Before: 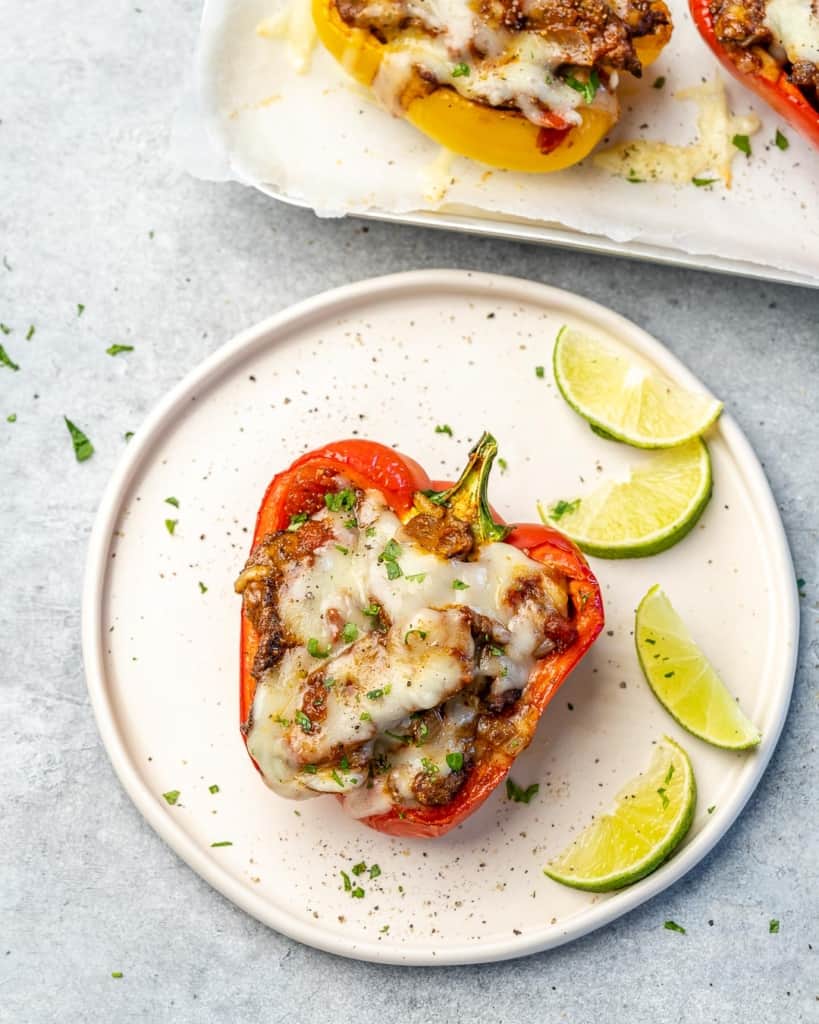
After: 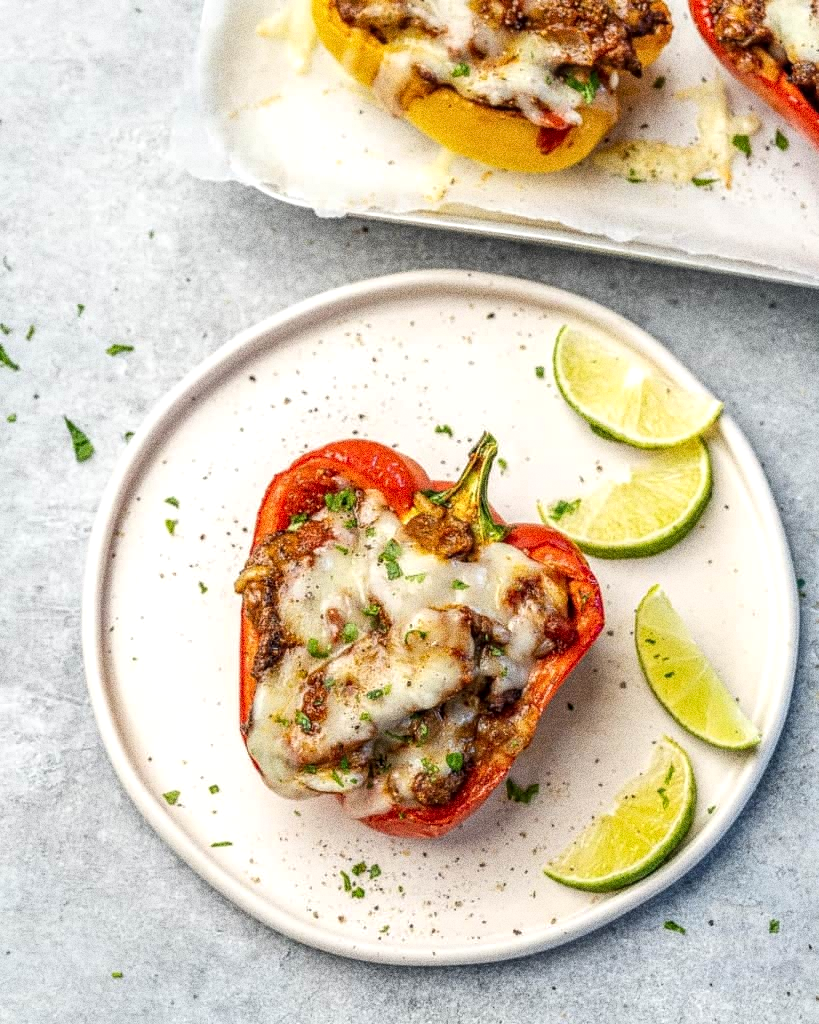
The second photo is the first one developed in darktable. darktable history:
local contrast: detail 130%
tone equalizer: on, module defaults
grain: strength 49.07%
exposure: black level correction -0.003, exposure 0.04 EV, compensate highlight preservation false
